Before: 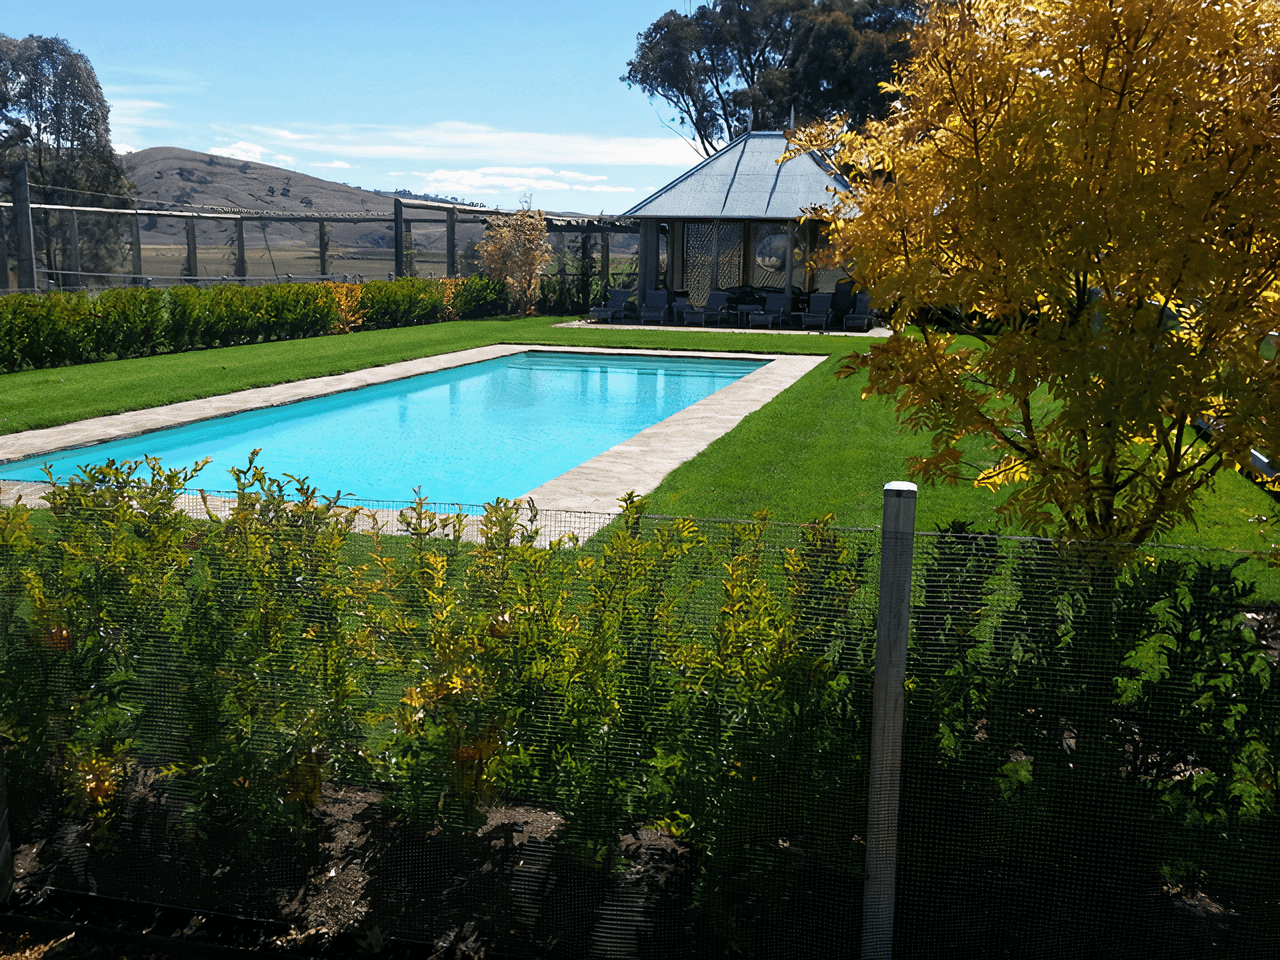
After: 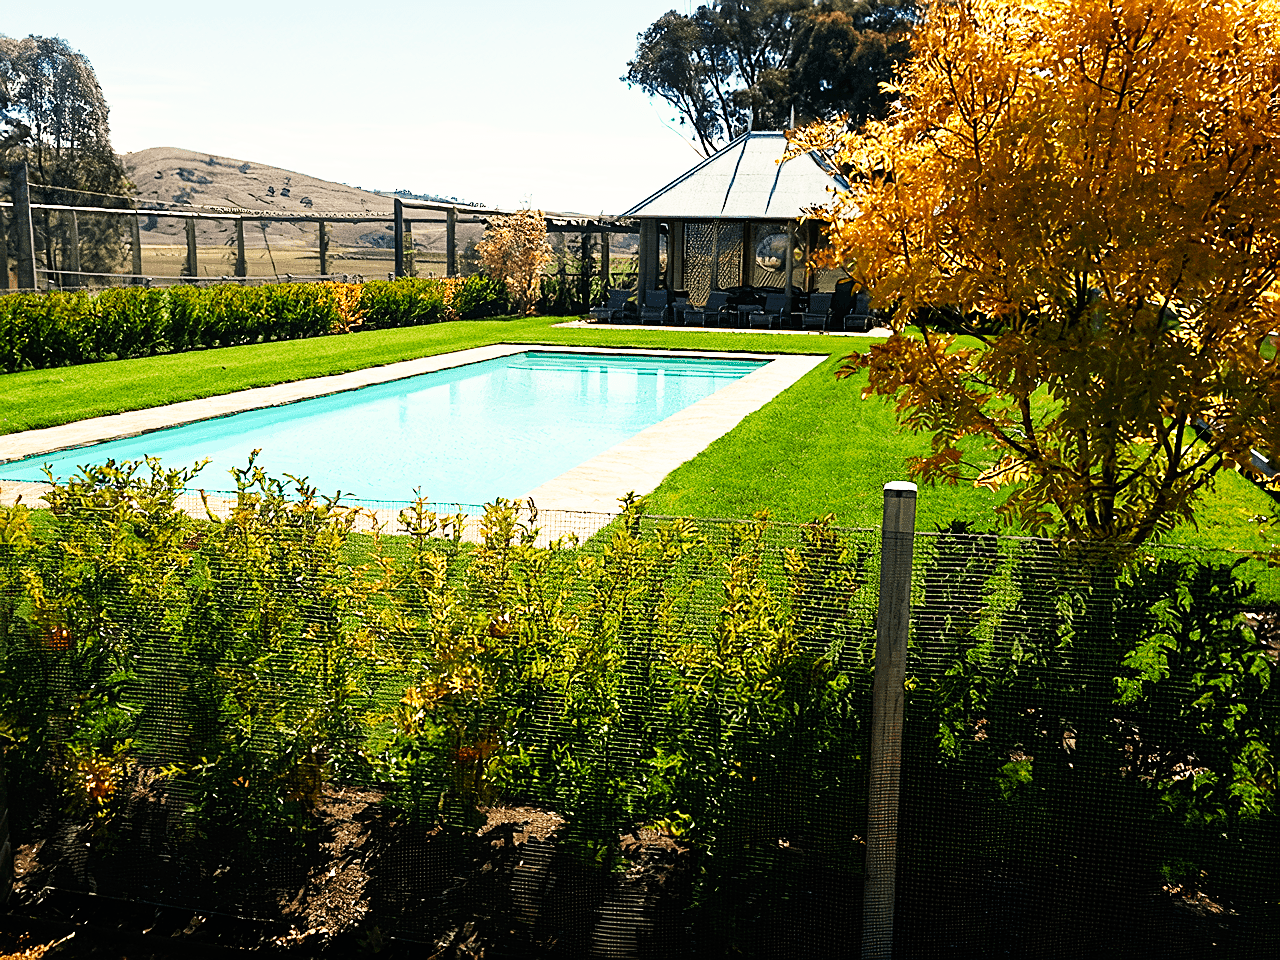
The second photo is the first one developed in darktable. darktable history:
sharpen: on, module defaults
white balance: red 1.123, blue 0.83
base curve: curves: ch0 [(0, 0) (0.007, 0.004) (0.027, 0.03) (0.046, 0.07) (0.207, 0.54) (0.442, 0.872) (0.673, 0.972) (1, 1)], preserve colors none
